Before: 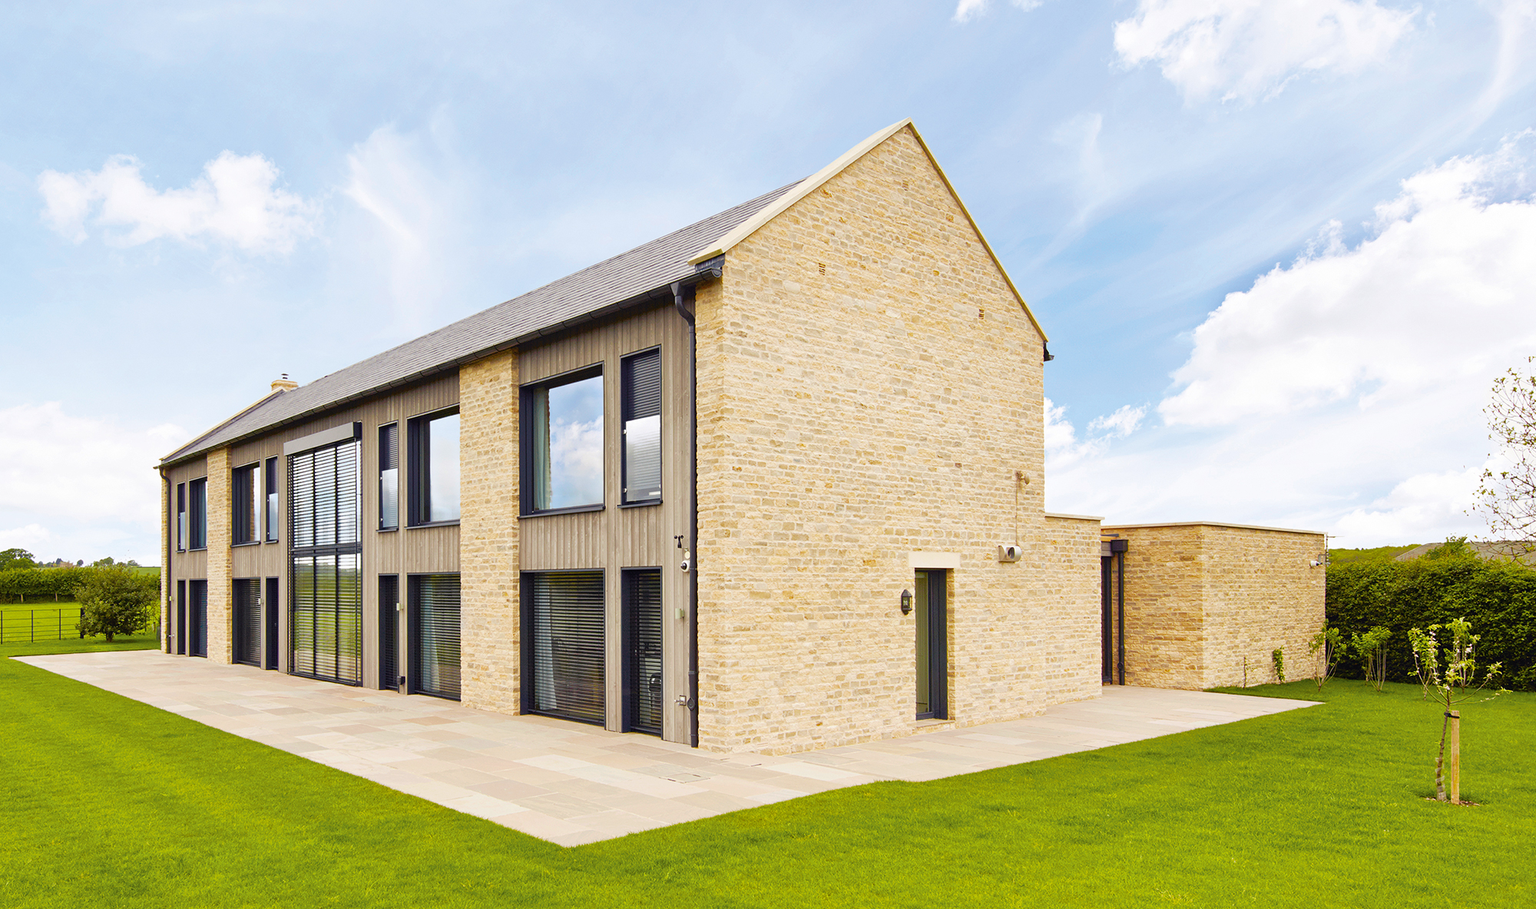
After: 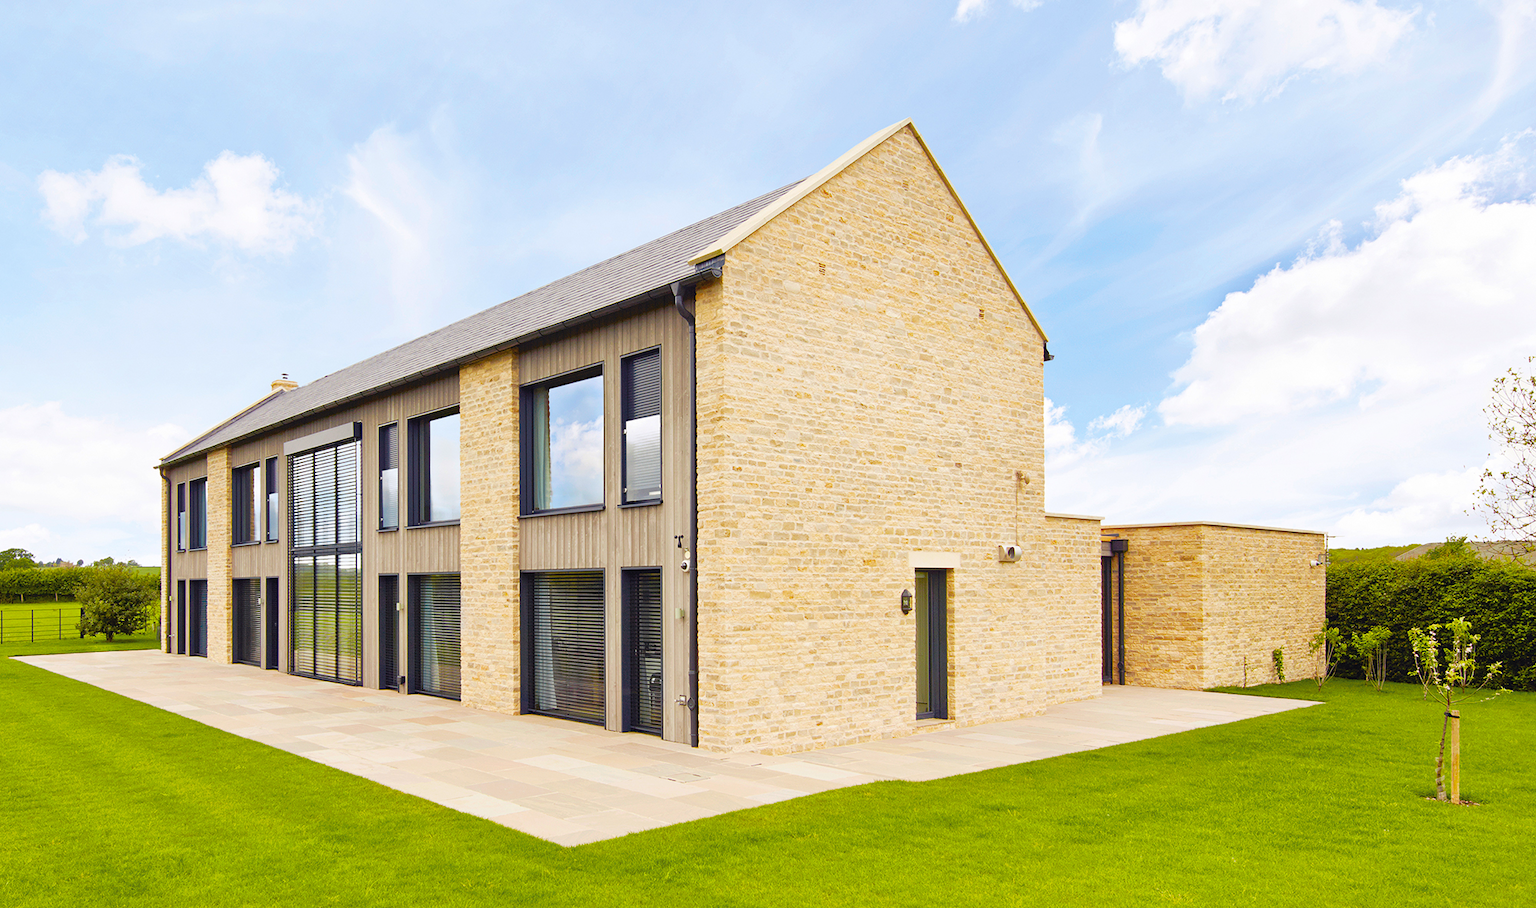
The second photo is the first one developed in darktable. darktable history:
contrast brightness saturation: contrast 0.029, brightness 0.059, saturation 0.129
